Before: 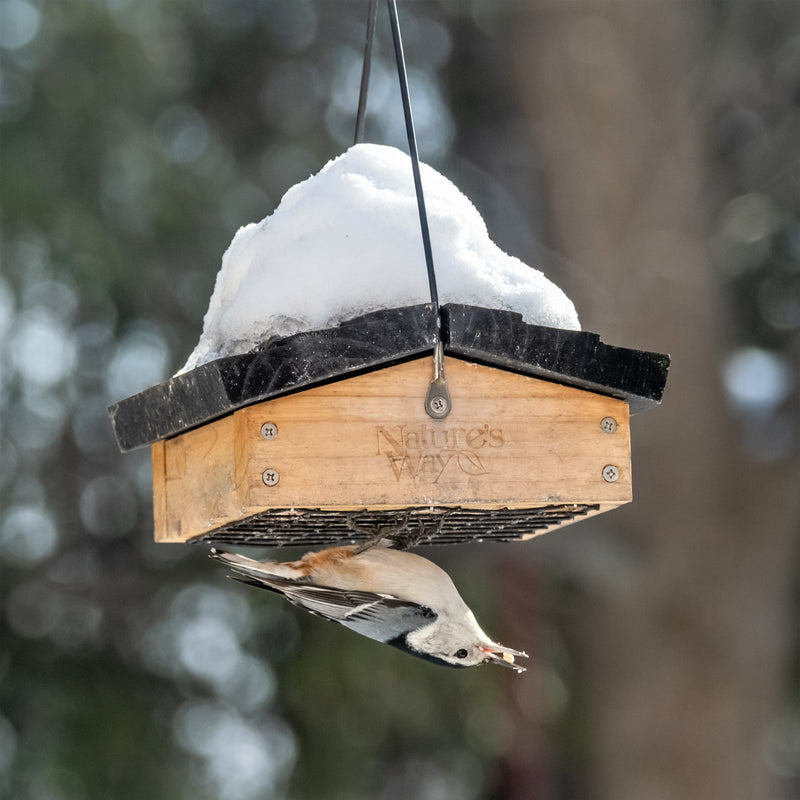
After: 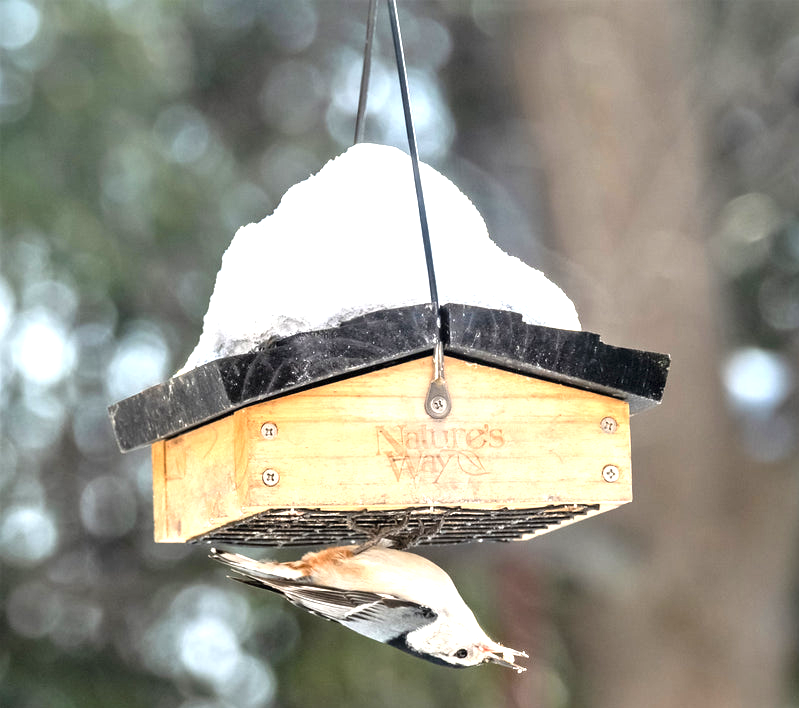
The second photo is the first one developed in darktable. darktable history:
crop and rotate: top 0%, bottom 11.49%
exposure: black level correction 0, exposure 1.2 EV, compensate highlight preservation false
